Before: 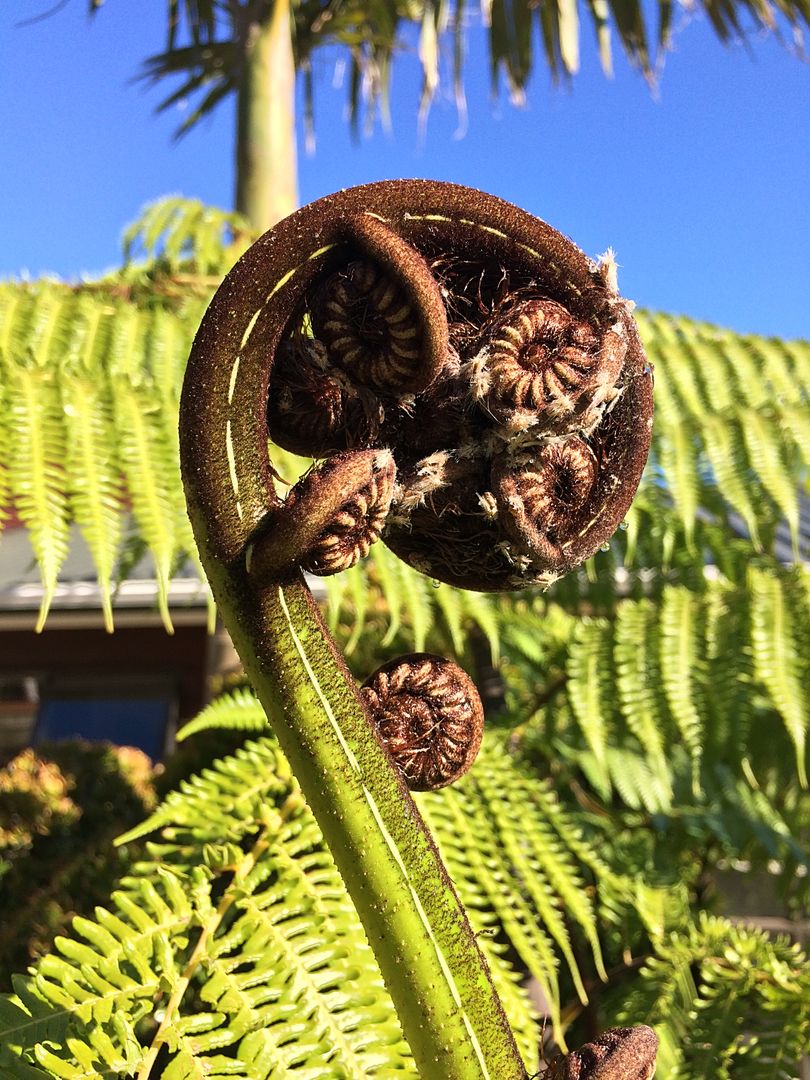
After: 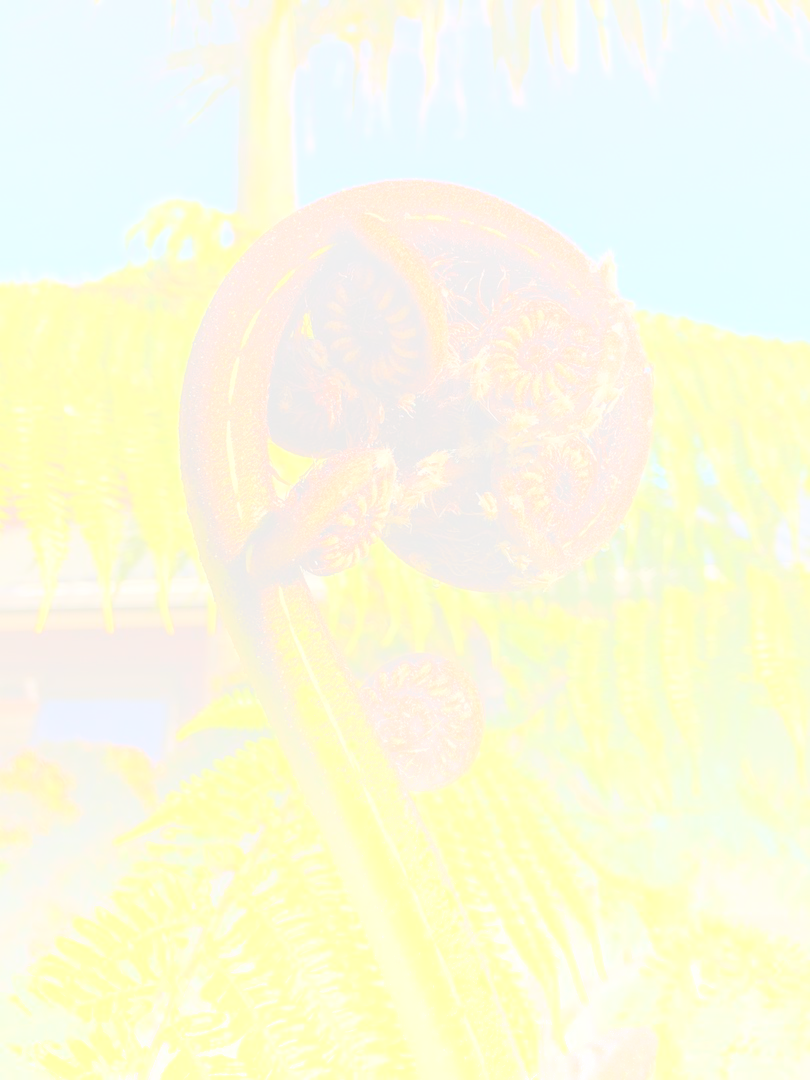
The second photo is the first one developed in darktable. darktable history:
contrast brightness saturation: brightness 0.18, saturation -0.5
bloom: size 70%, threshold 25%, strength 70%
